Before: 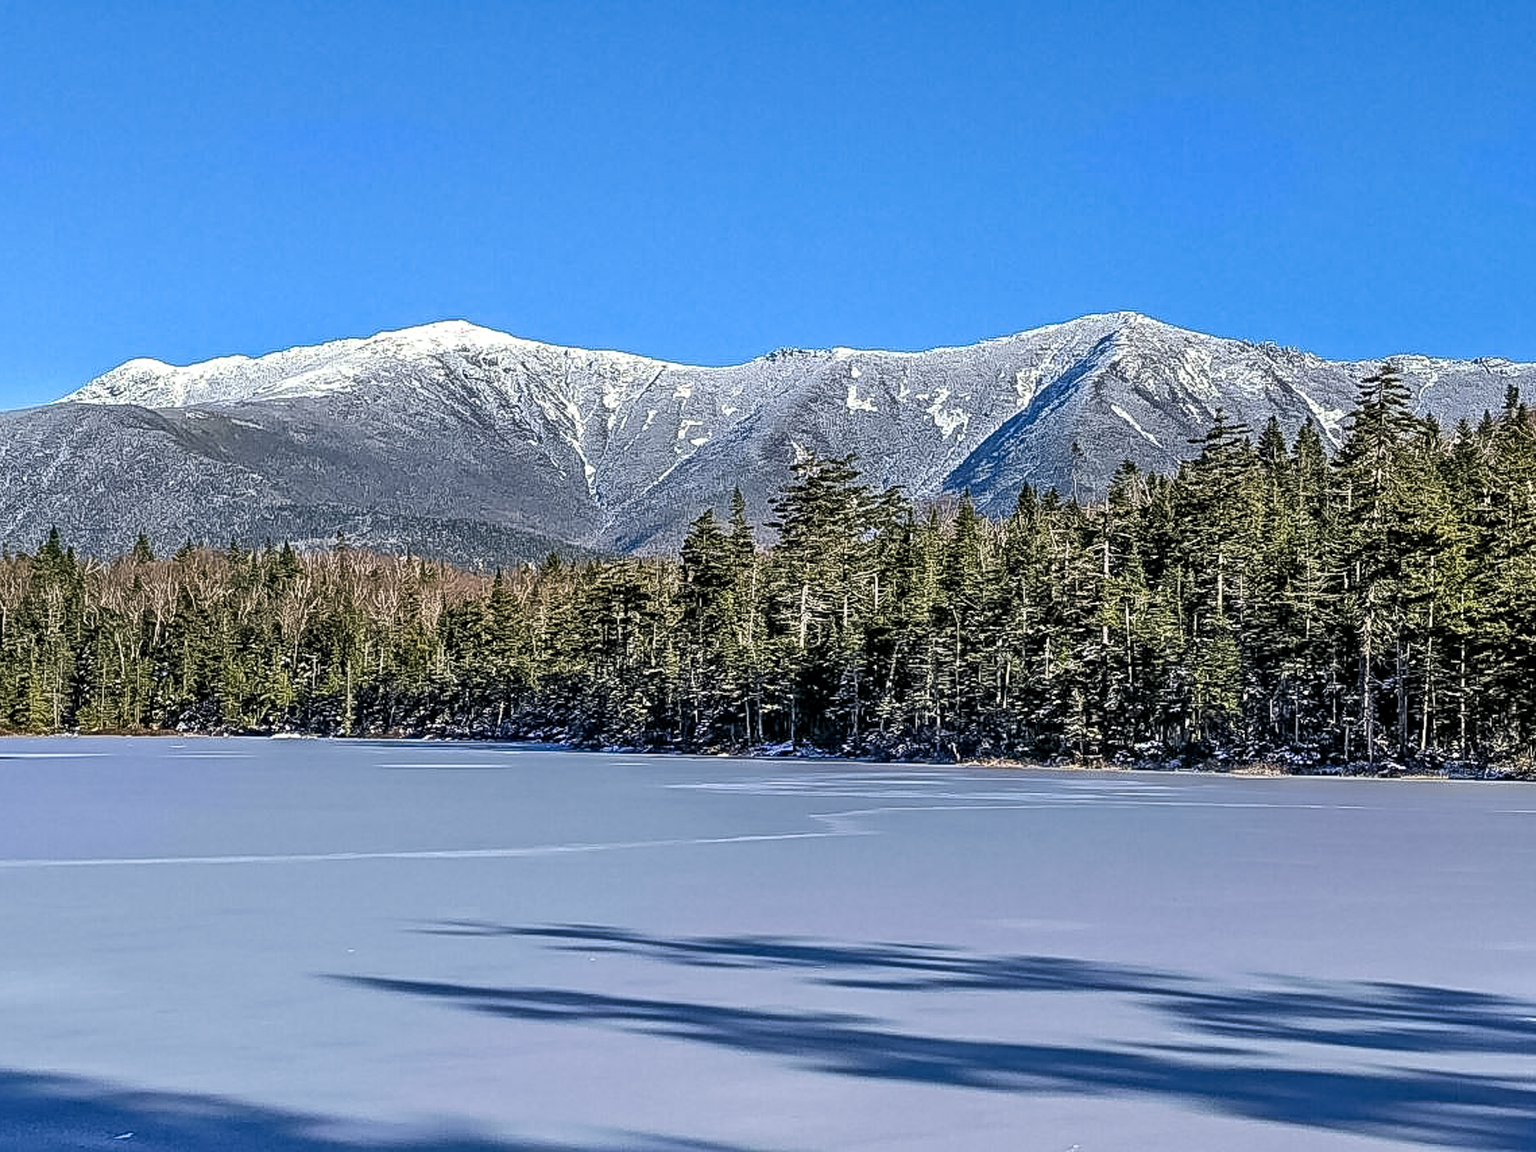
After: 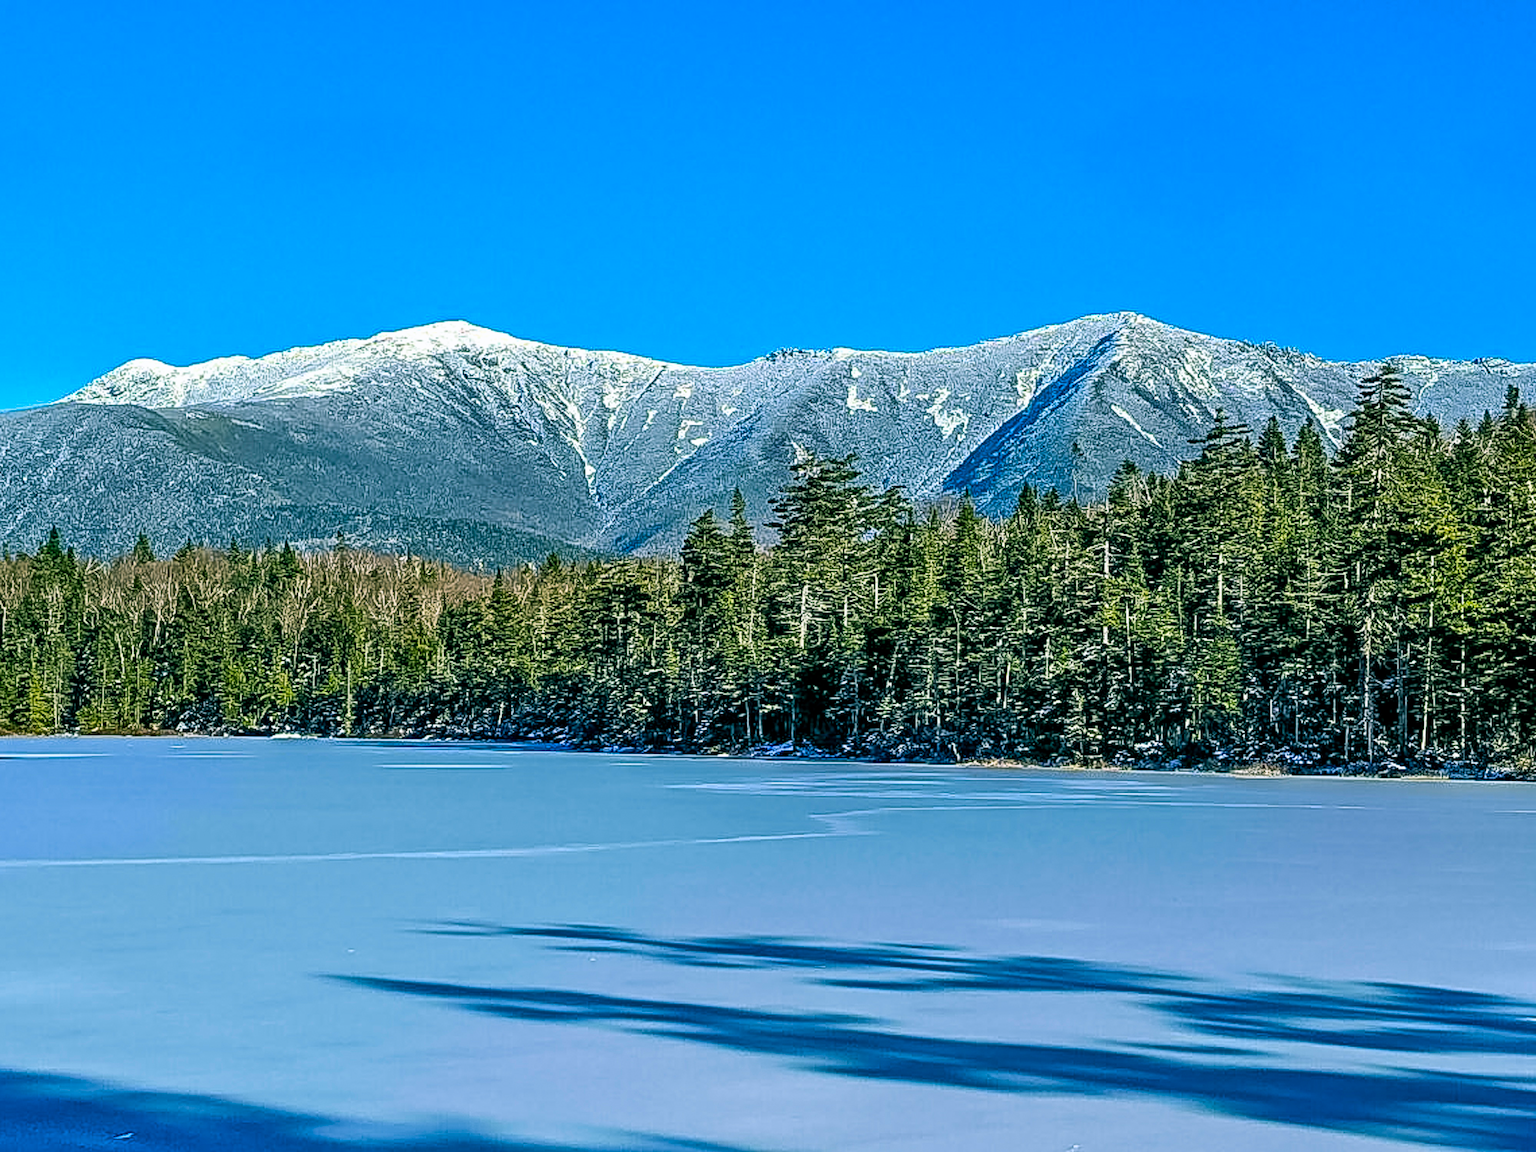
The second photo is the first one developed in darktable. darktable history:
color balance rgb: power › chroma 2.161%, power › hue 165.99°, linear chroma grading › global chroma 15.44%, perceptual saturation grading › global saturation 29.45%, global vibrance 20%
